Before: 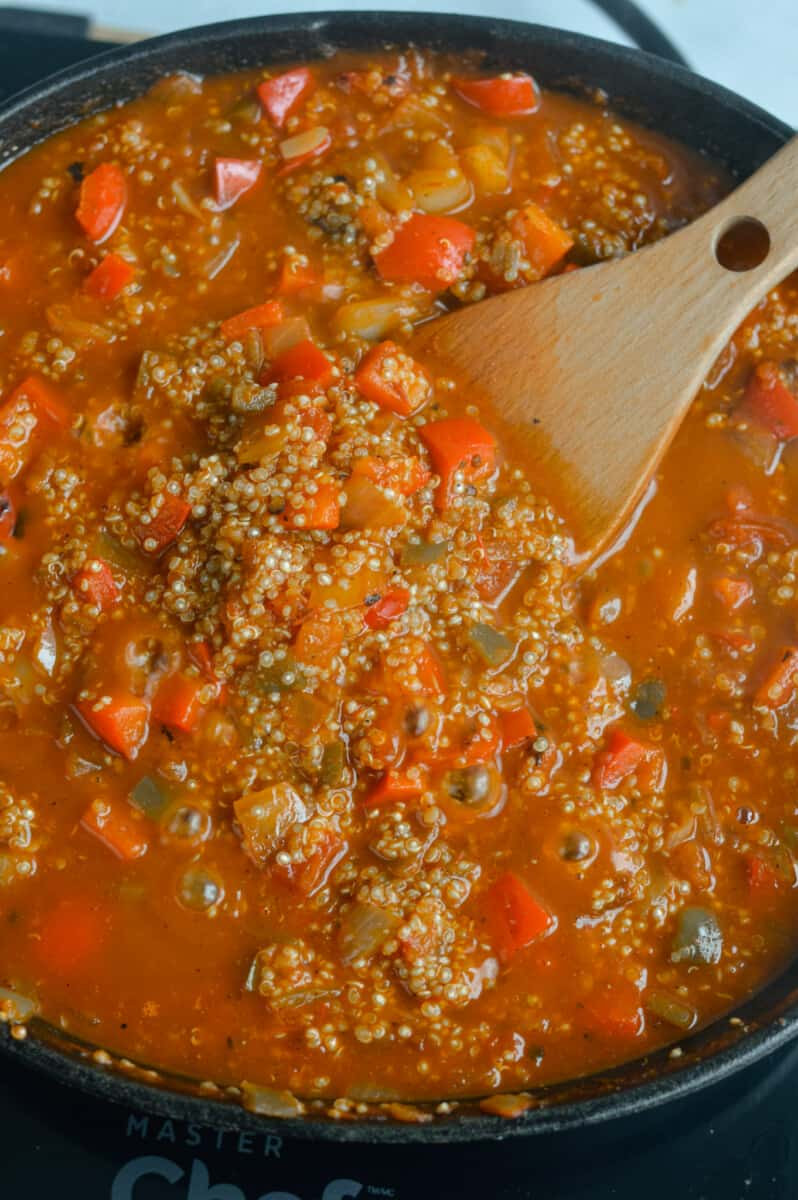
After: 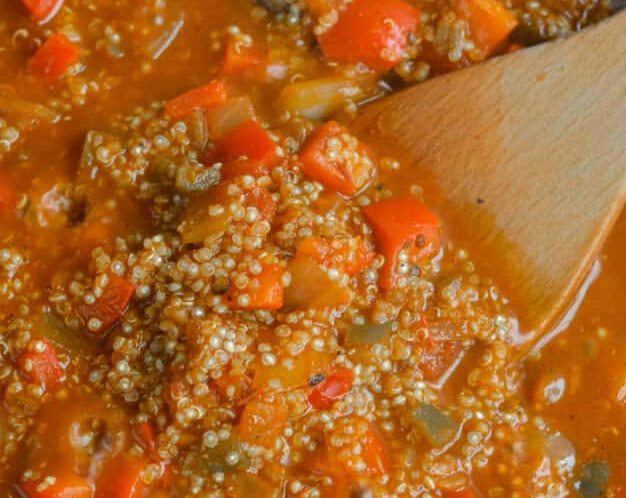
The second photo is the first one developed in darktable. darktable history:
crop: left 7.114%, top 18.384%, right 14.348%, bottom 40.056%
